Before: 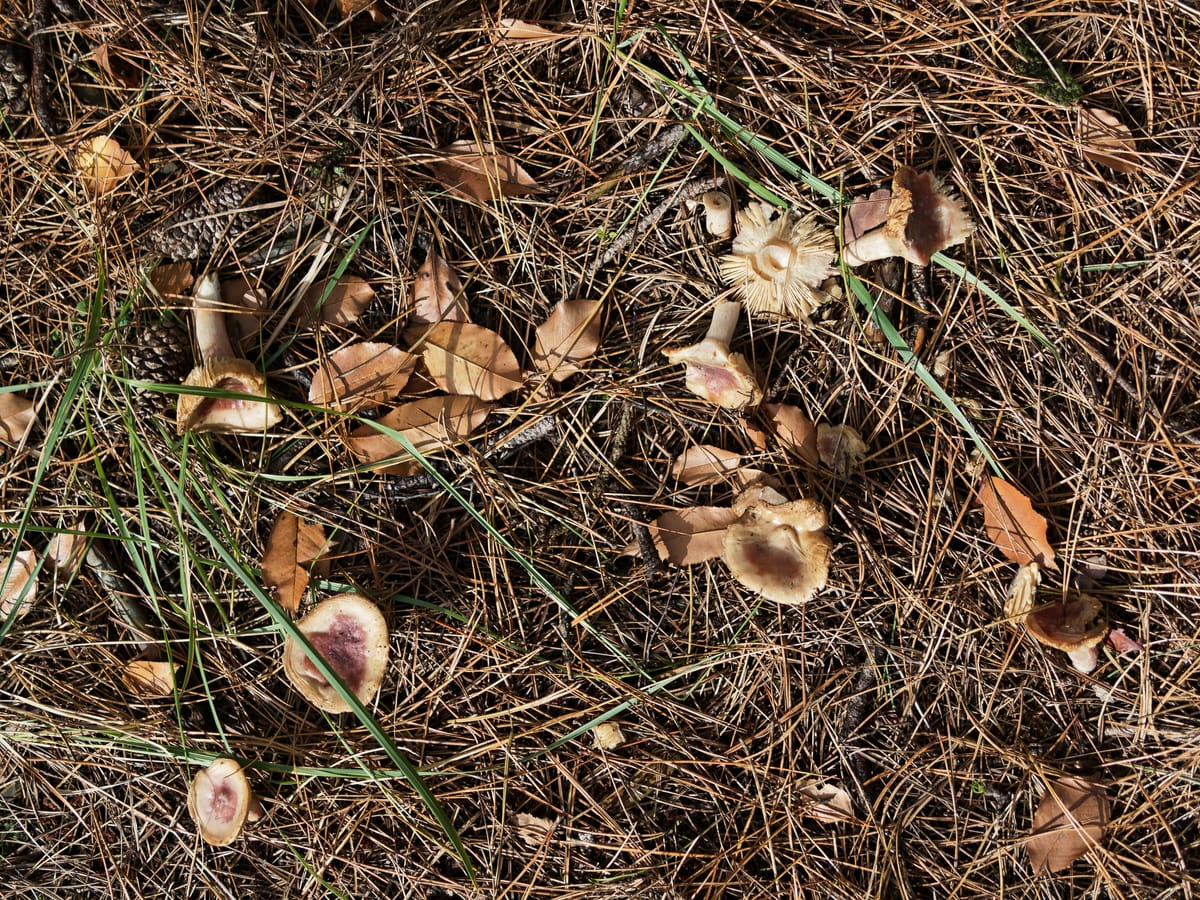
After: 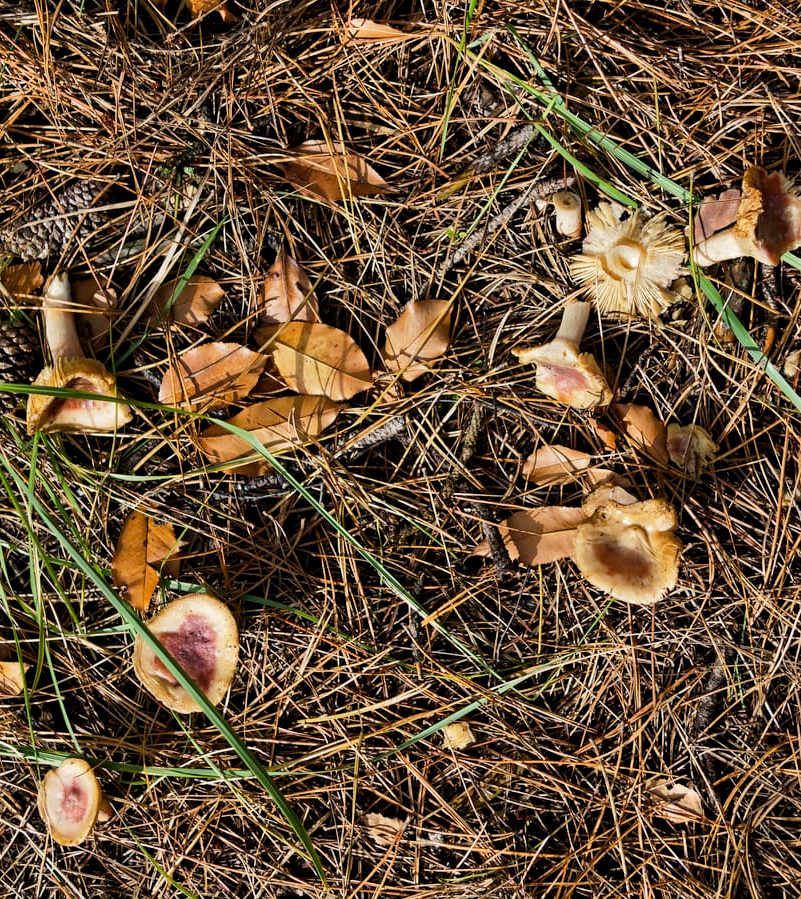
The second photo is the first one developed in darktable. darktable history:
tone equalizer: edges refinement/feathering 500, mask exposure compensation -1.57 EV, preserve details no
color balance rgb: global offset › luminance -0.356%, perceptual saturation grading › global saturation 30.087%
crop and rotate: left 12.505%, right 20.725%
shadows and highlights: low approximation 0.01, soften with gaussian
